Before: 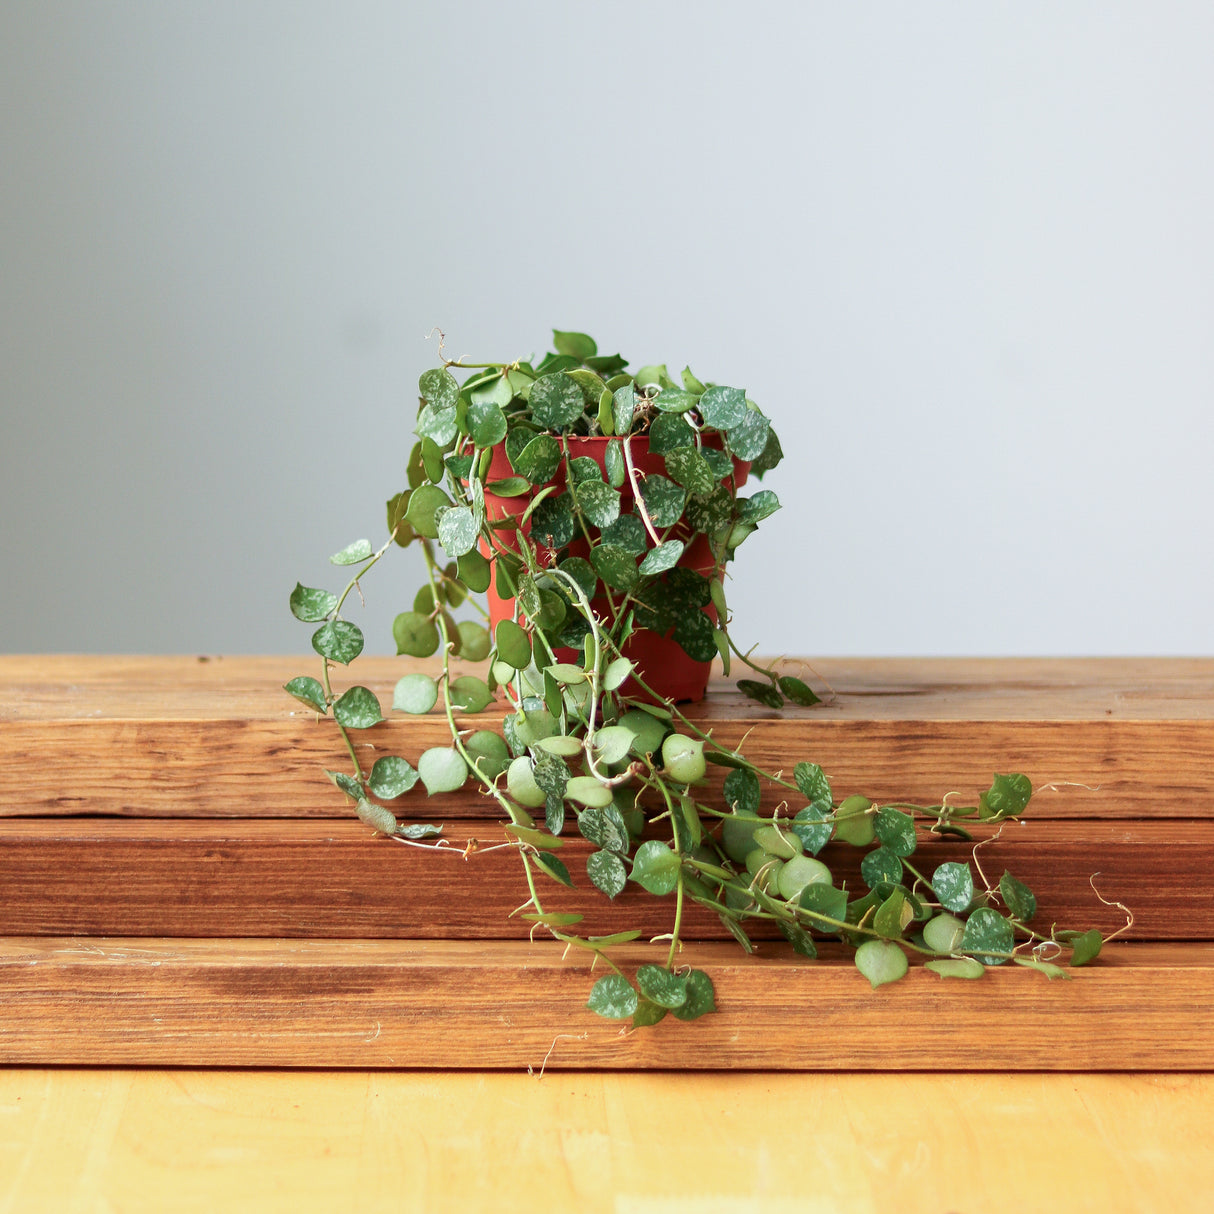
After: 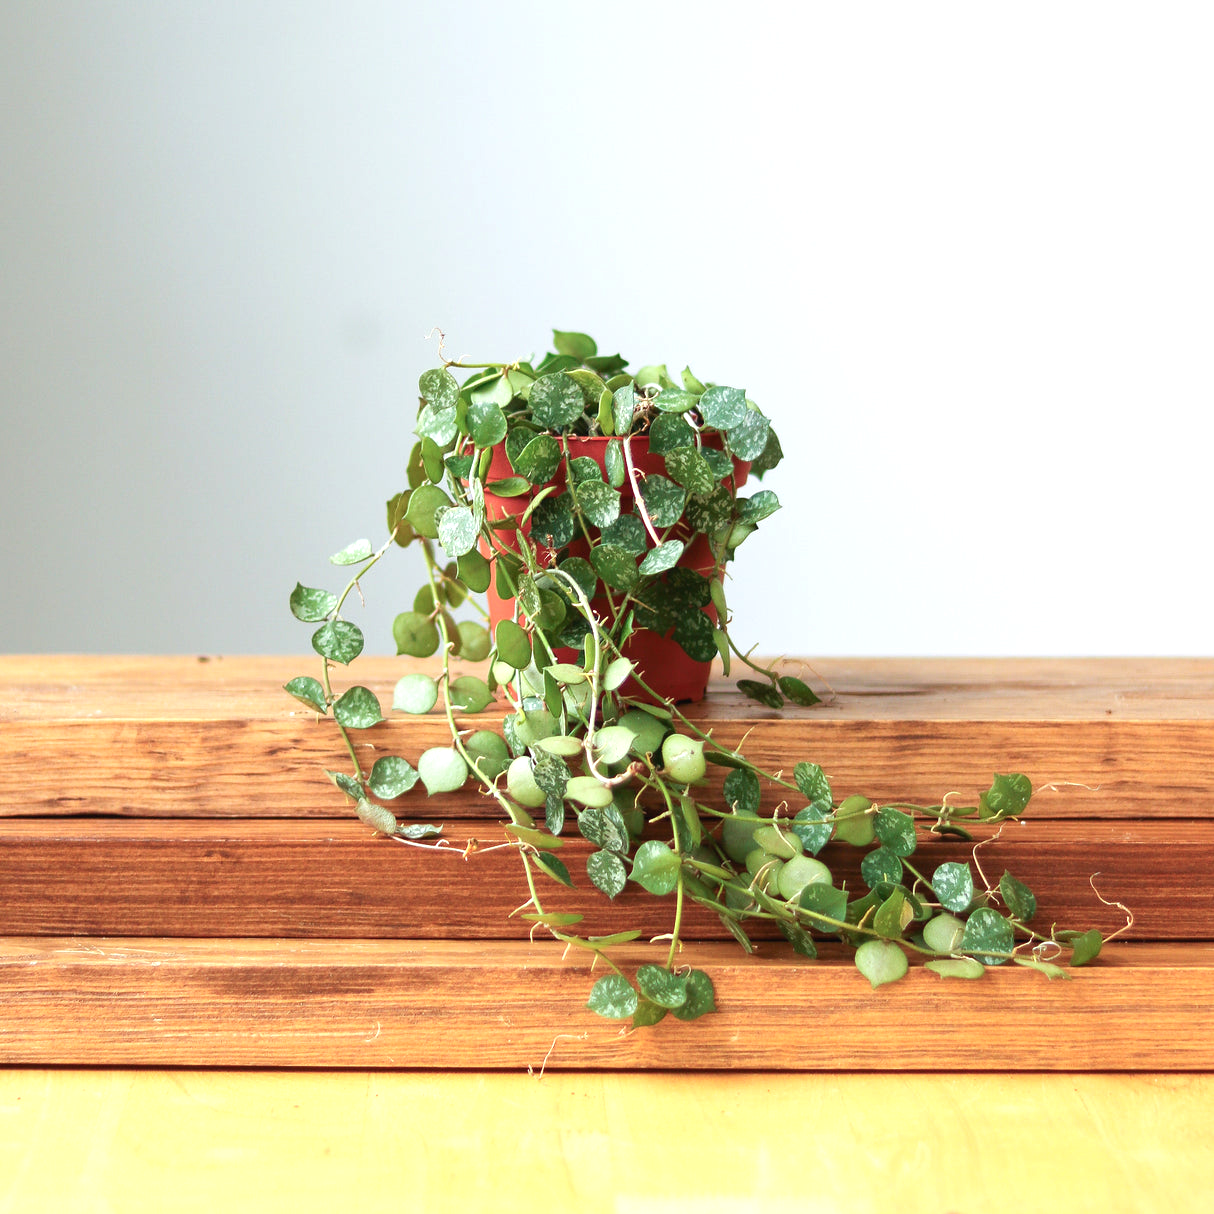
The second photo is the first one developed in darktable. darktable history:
exposure: black level correction -0.002, exposure 0.537 EV, compensate highlight preservation false
